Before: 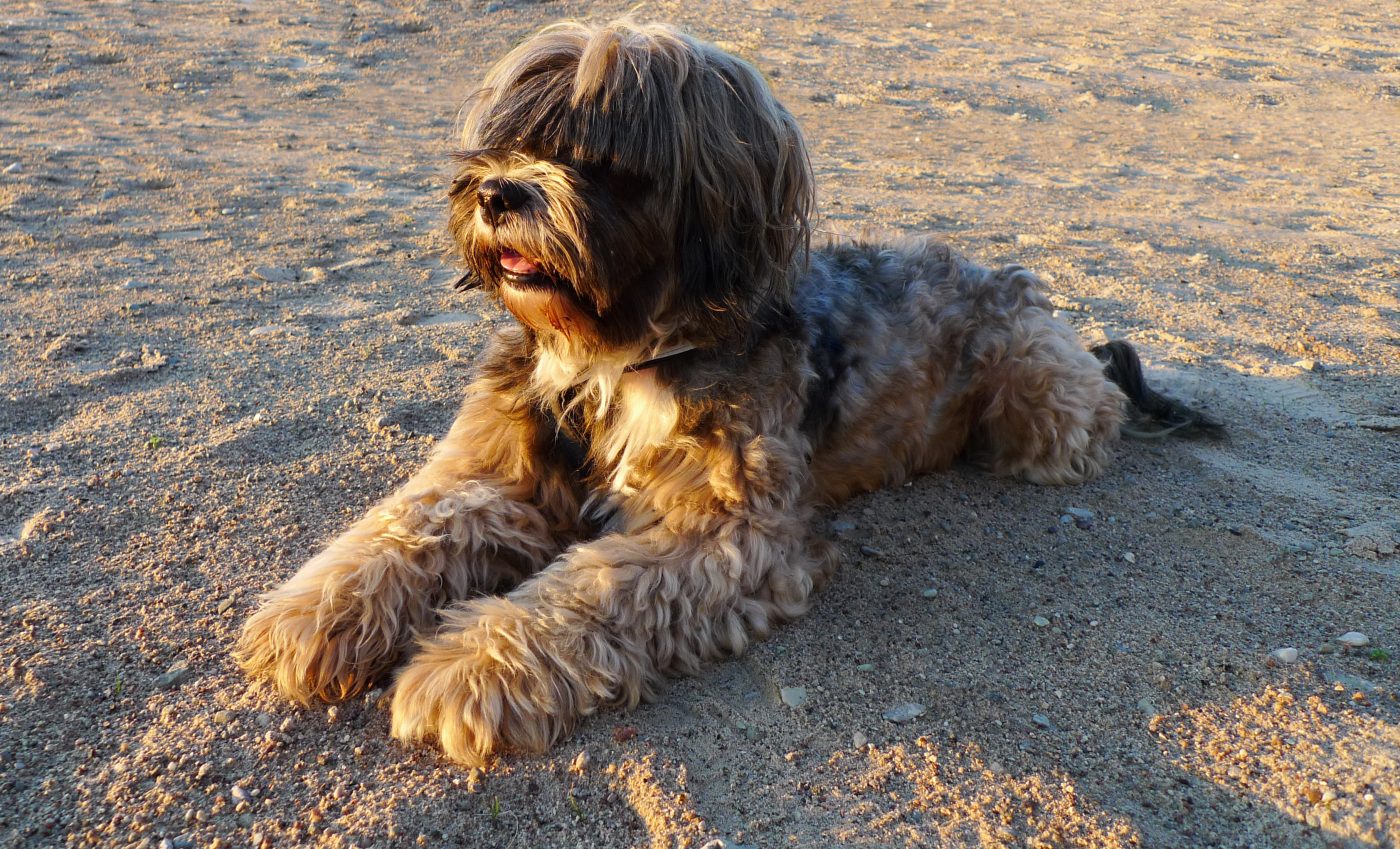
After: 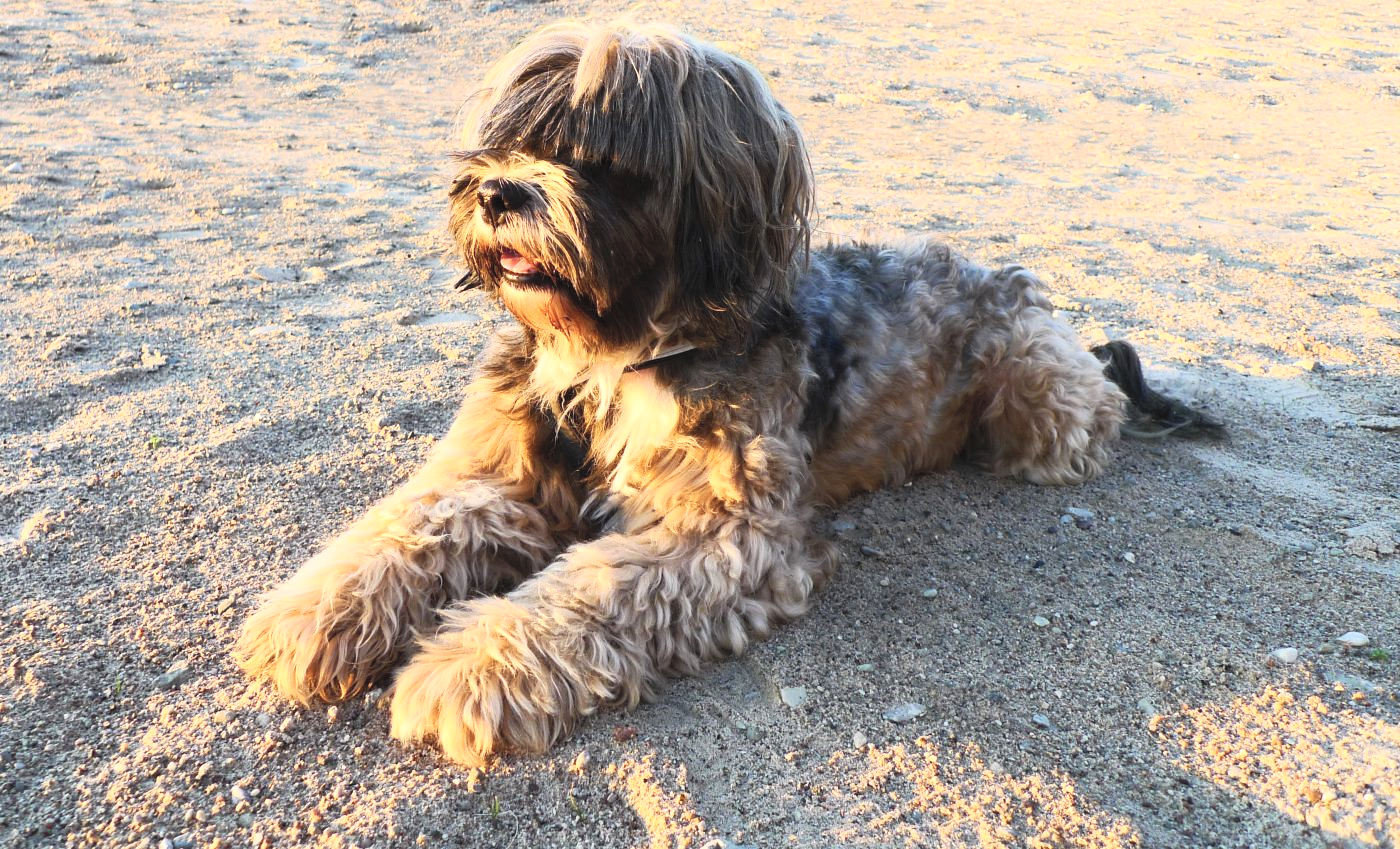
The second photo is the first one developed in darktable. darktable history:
contrast brightness saturation: contrast 0.385, brightness 0.544
